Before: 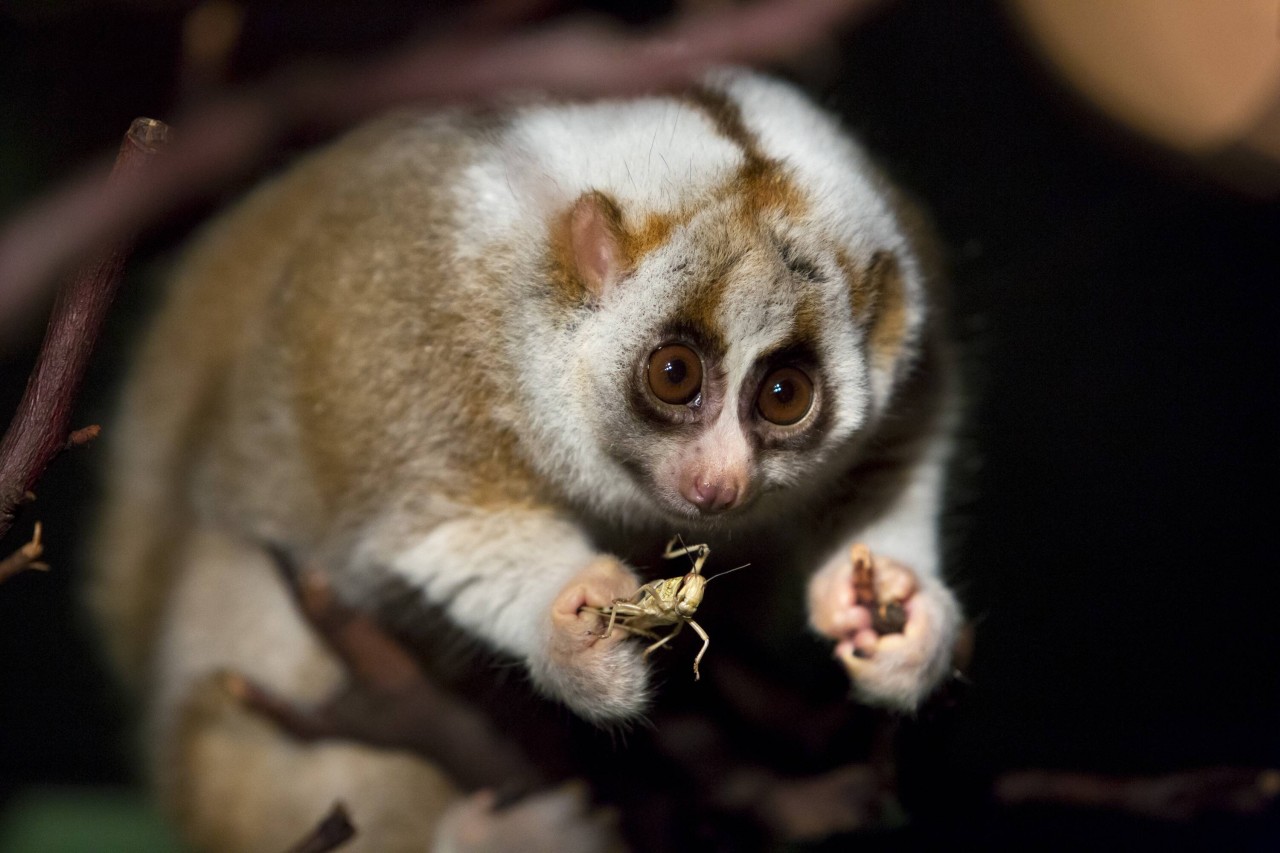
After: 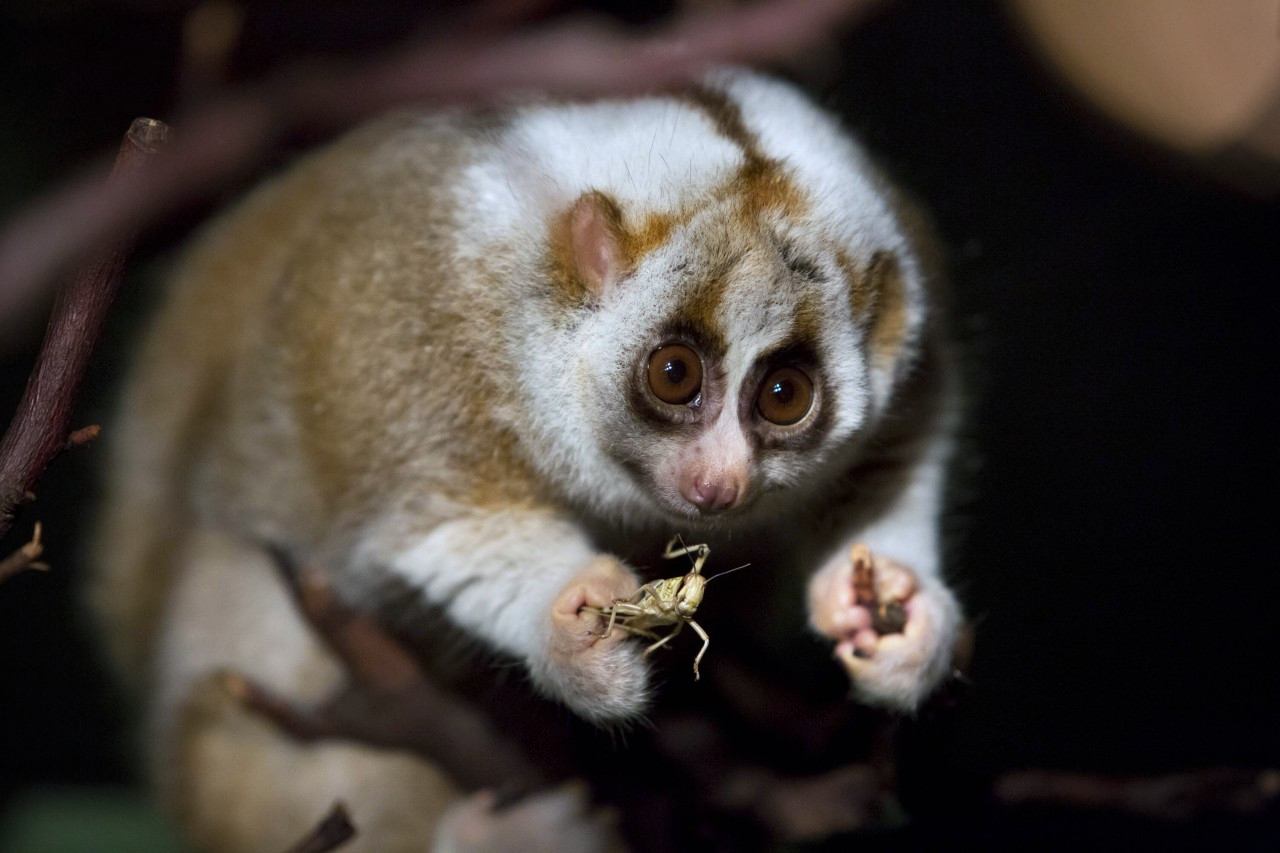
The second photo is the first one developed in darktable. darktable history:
vignetting: fall-off radius 81.94%
white balance: red 0.954, blue 1.079
